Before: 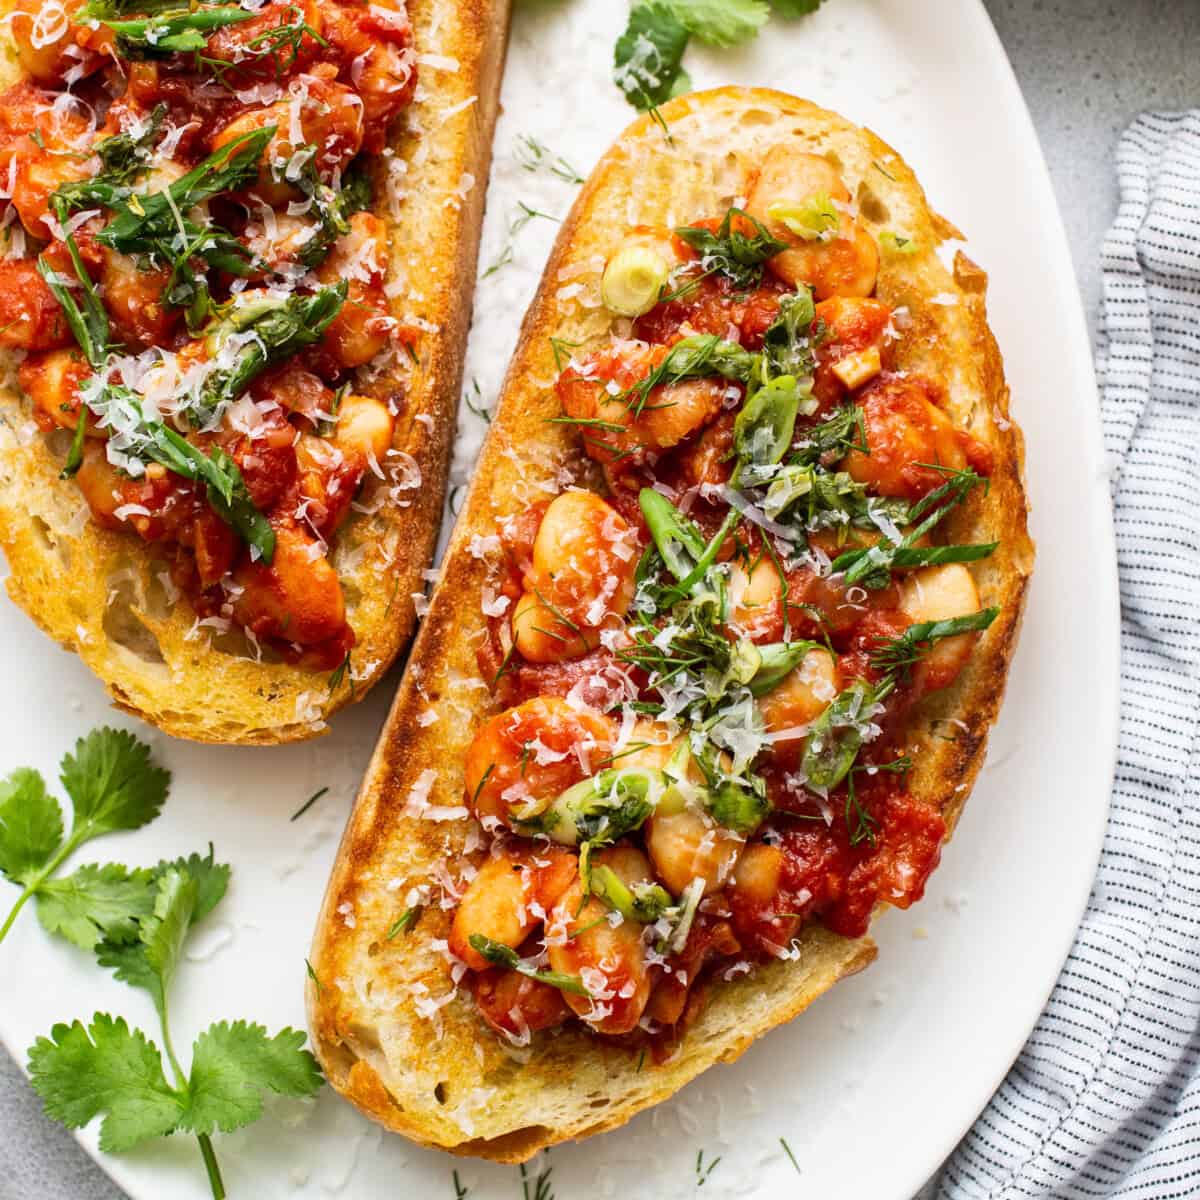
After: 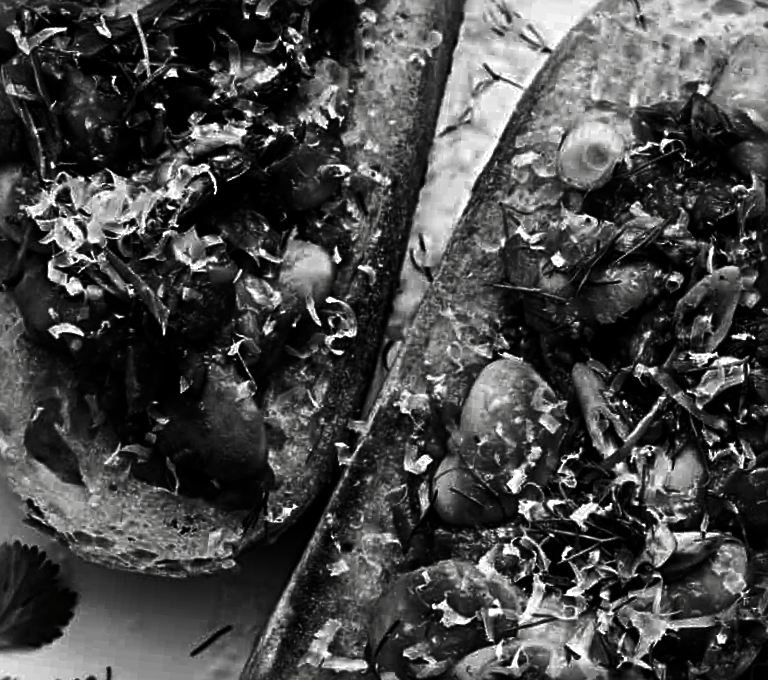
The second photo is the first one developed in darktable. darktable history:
sharpen: radius 4.884
color correction: highlights a* -0.12, highlights b* 0.081
contrast brightness saturation: contrast 0.015, brightness -0.999, saturation -0.996
crop and rotate: angle -6.19°, left 2.095%, top 6.948%, right 27.351%, bottom 30.526%
